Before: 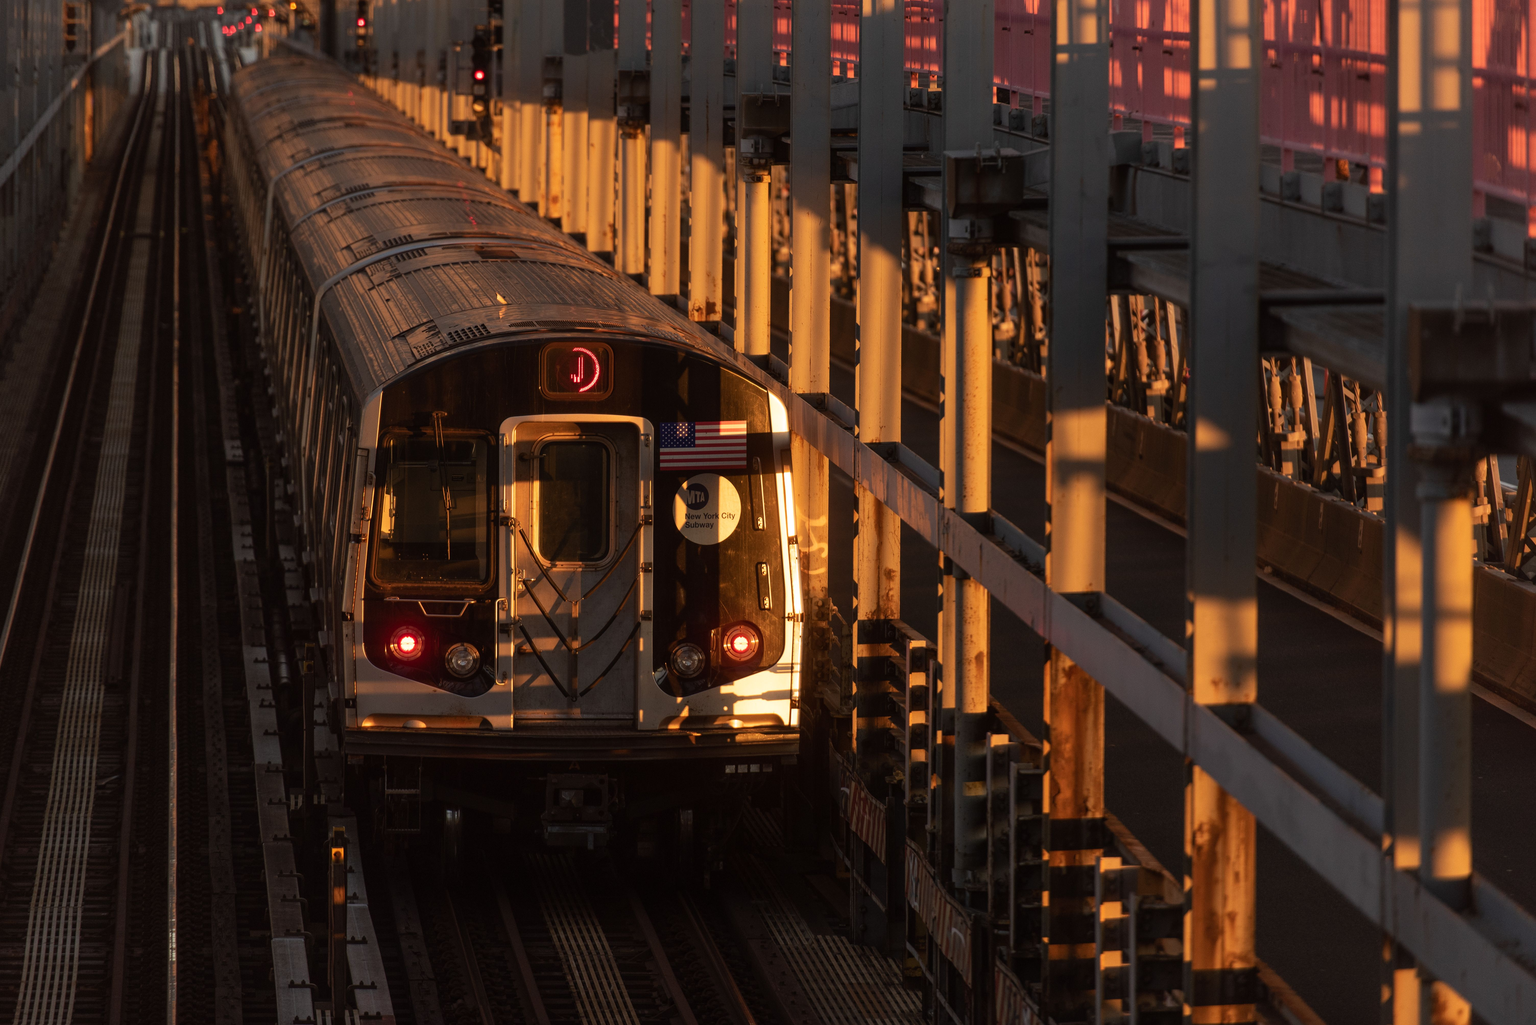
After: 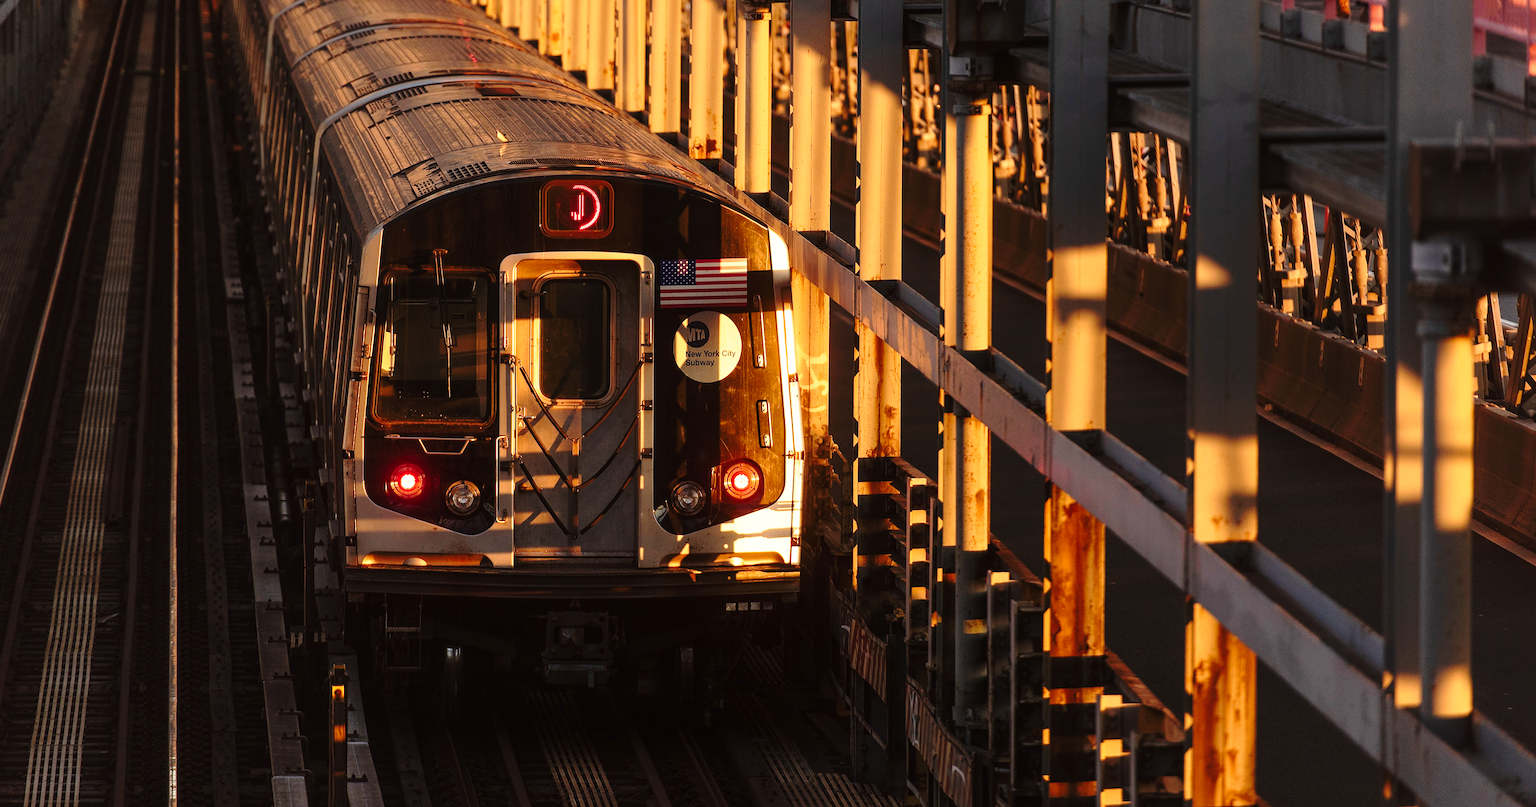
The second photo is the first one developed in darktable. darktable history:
crop and rotate: top 15.91%, bottom 5.321%
sharpen: on, module defaults
base curve: curves: ch0 [(0, 0) (0.032, 0.037) (0.105, 0.228) (0.435, 0.76) (0.856, 0.983) (1, 1)], preserve colors none
exposure: exposure 0.127 EV, compensate exposure bias true, compensate highlight preservation false
